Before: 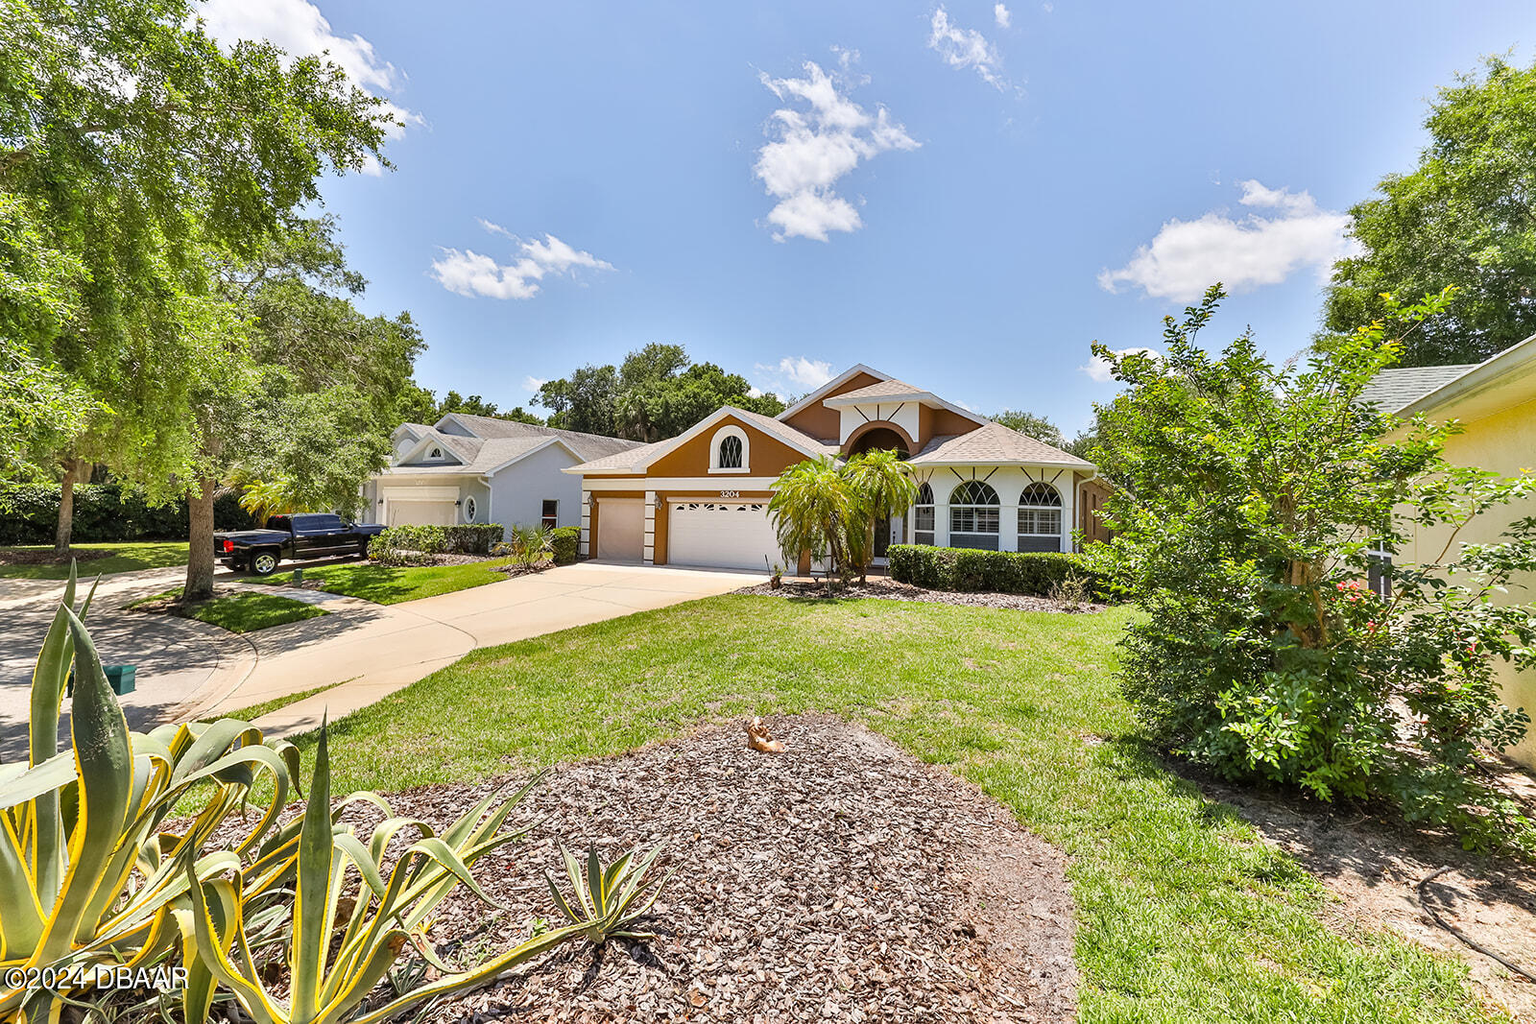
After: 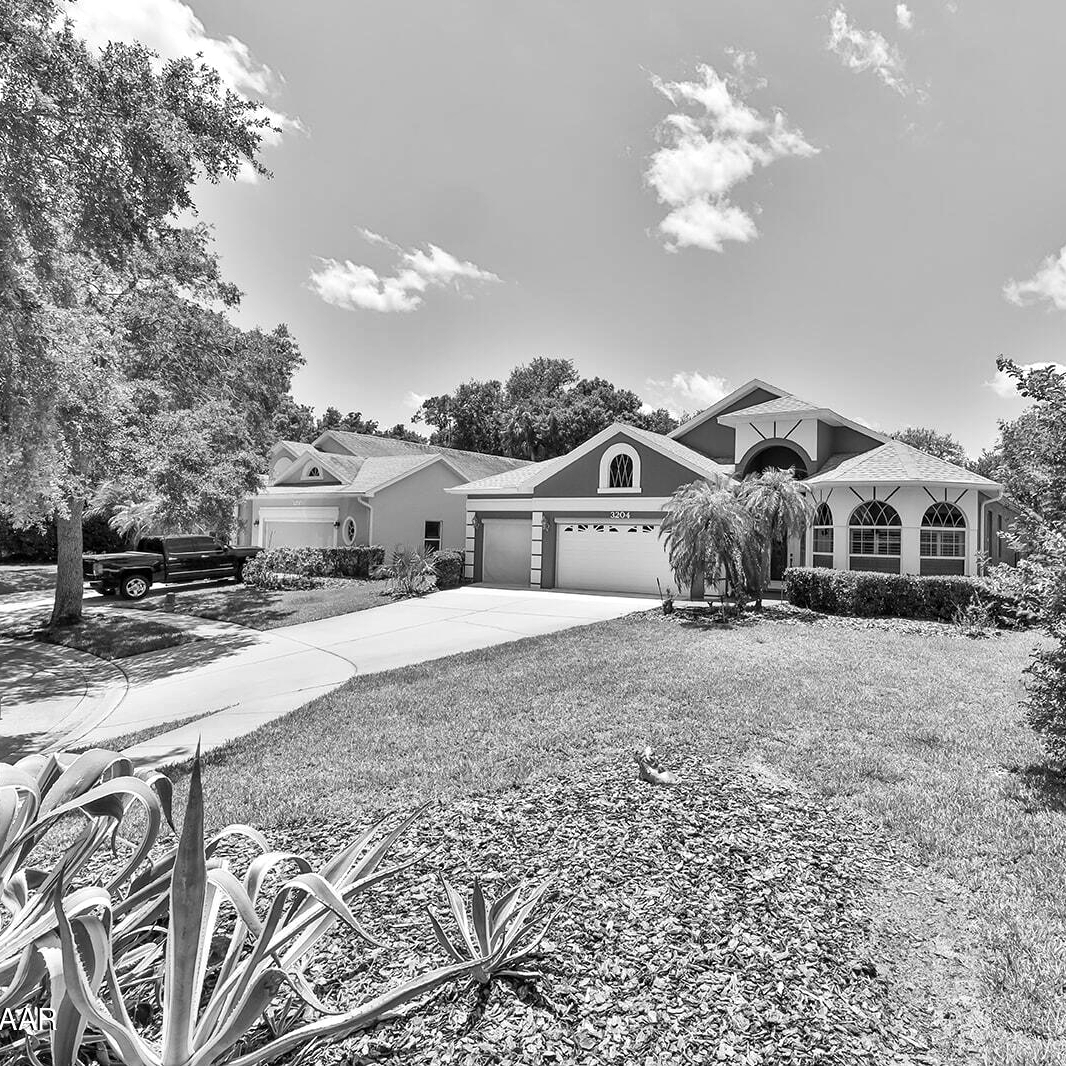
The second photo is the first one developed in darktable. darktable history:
color balance rgb: perceptual saturation grading › global saturation 3.7%, global vibrance 5.56%, contrast 3.24%
local contrast: mode bilateral grid, contrast 20, coarseness 50, detail 120%, midtone range 0.2
monochrome: on, module defaults
crop and rotate: left 8.786%, right 24.548%
